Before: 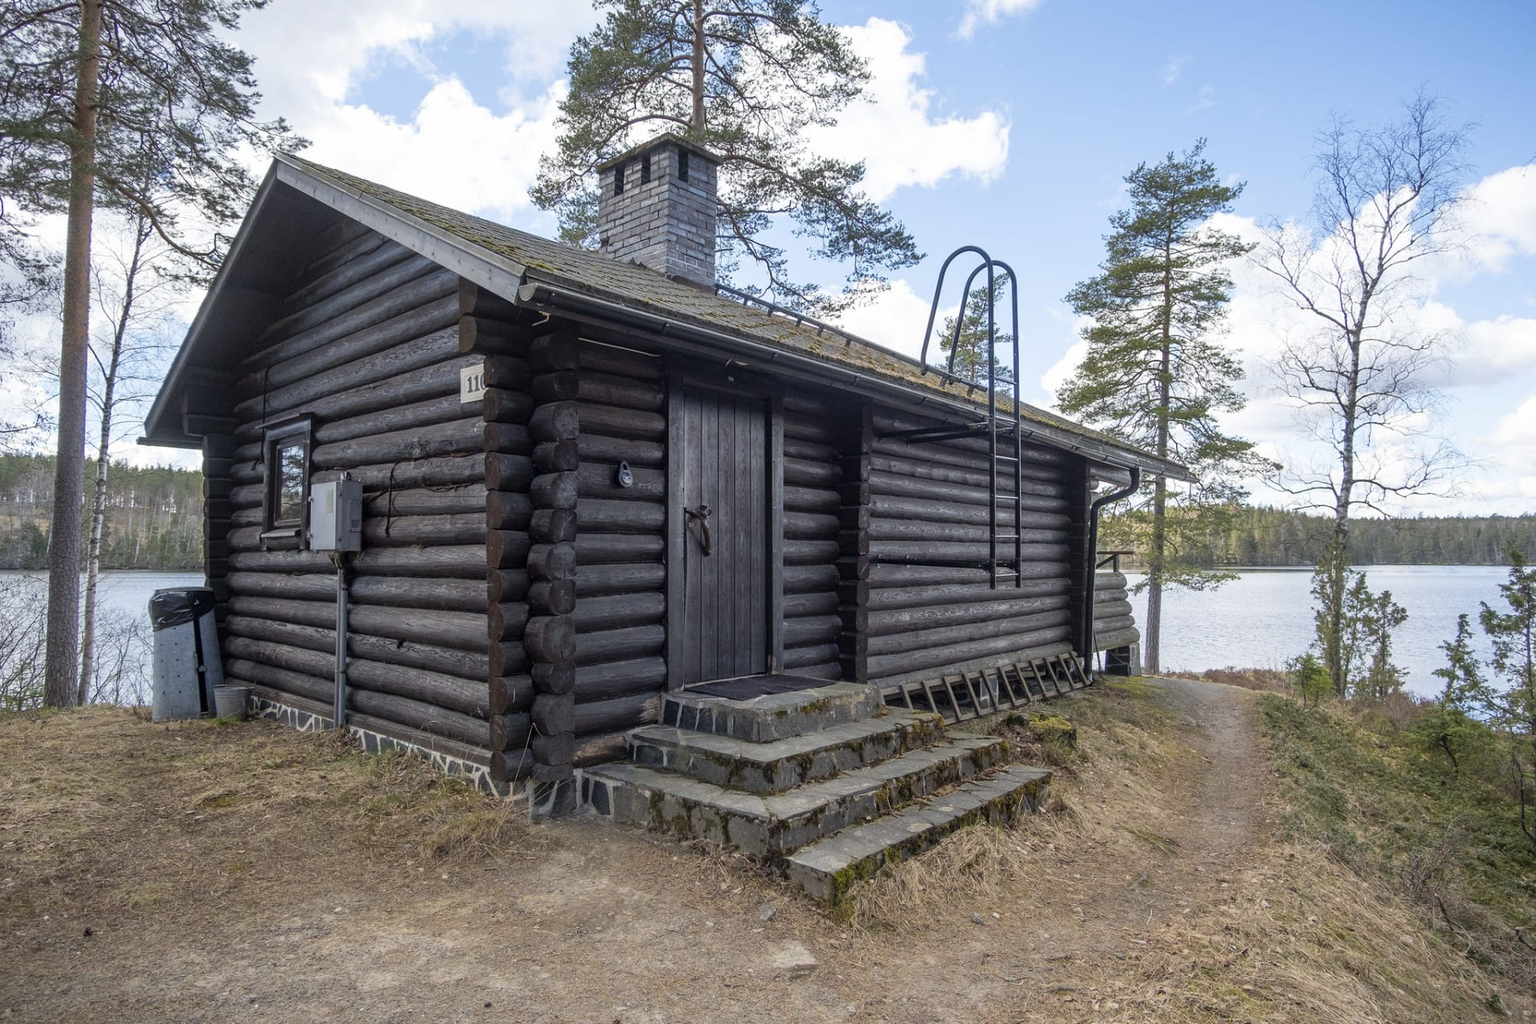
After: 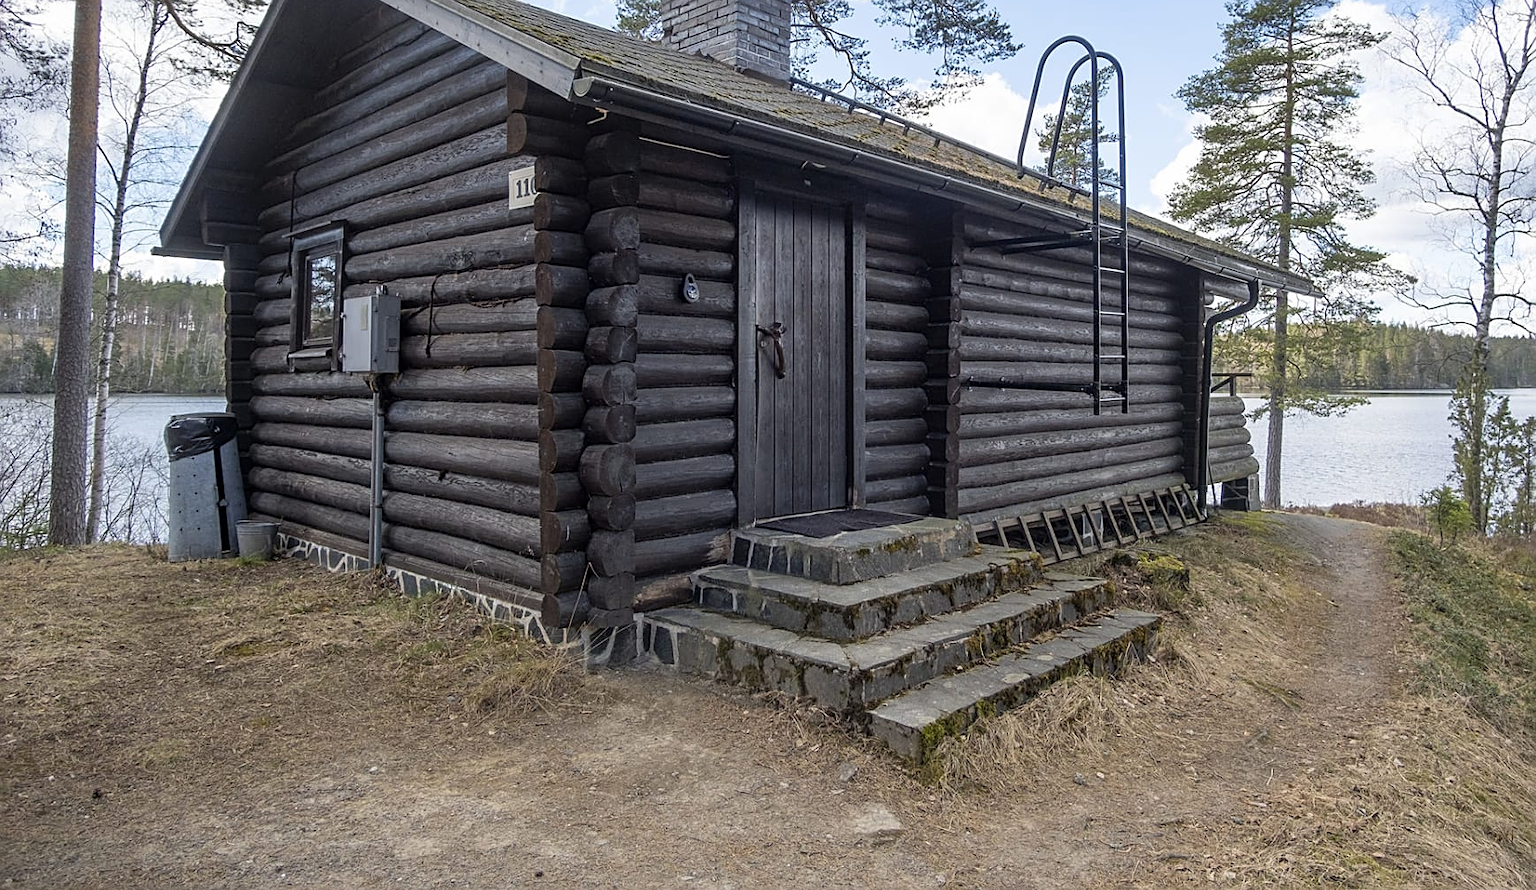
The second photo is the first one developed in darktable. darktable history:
exposure: black level correction 0.001, compensate highlight preservation false
sharpen: on, module defaults
crop: top 20.916%, right 9.437%, bottom 0.316%
